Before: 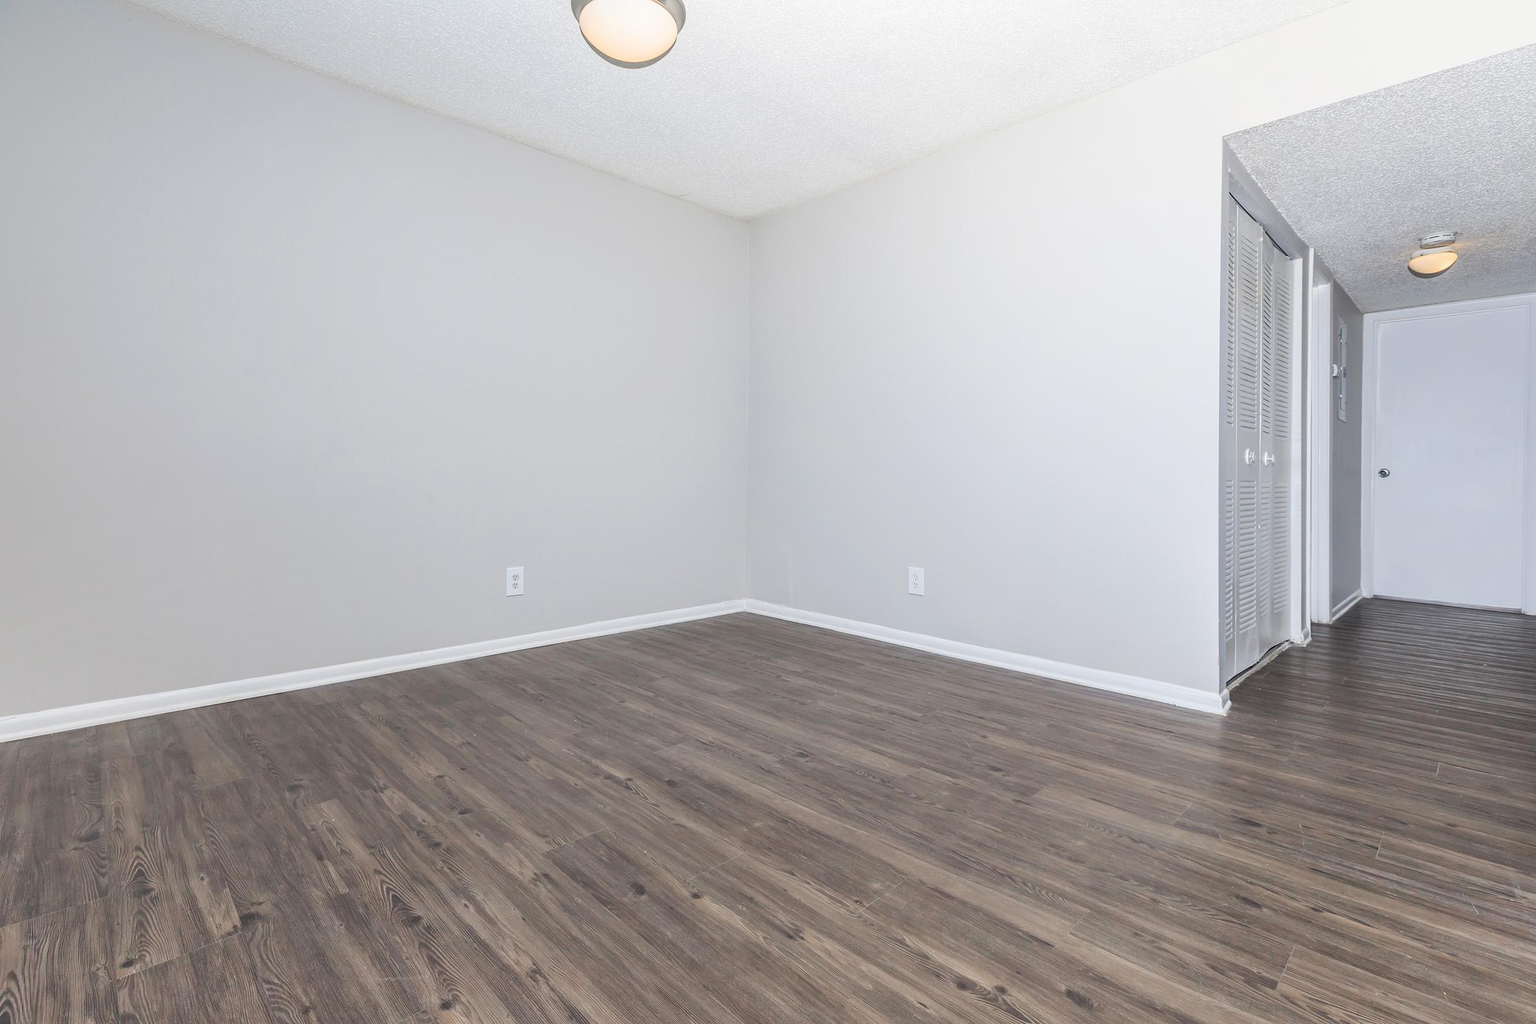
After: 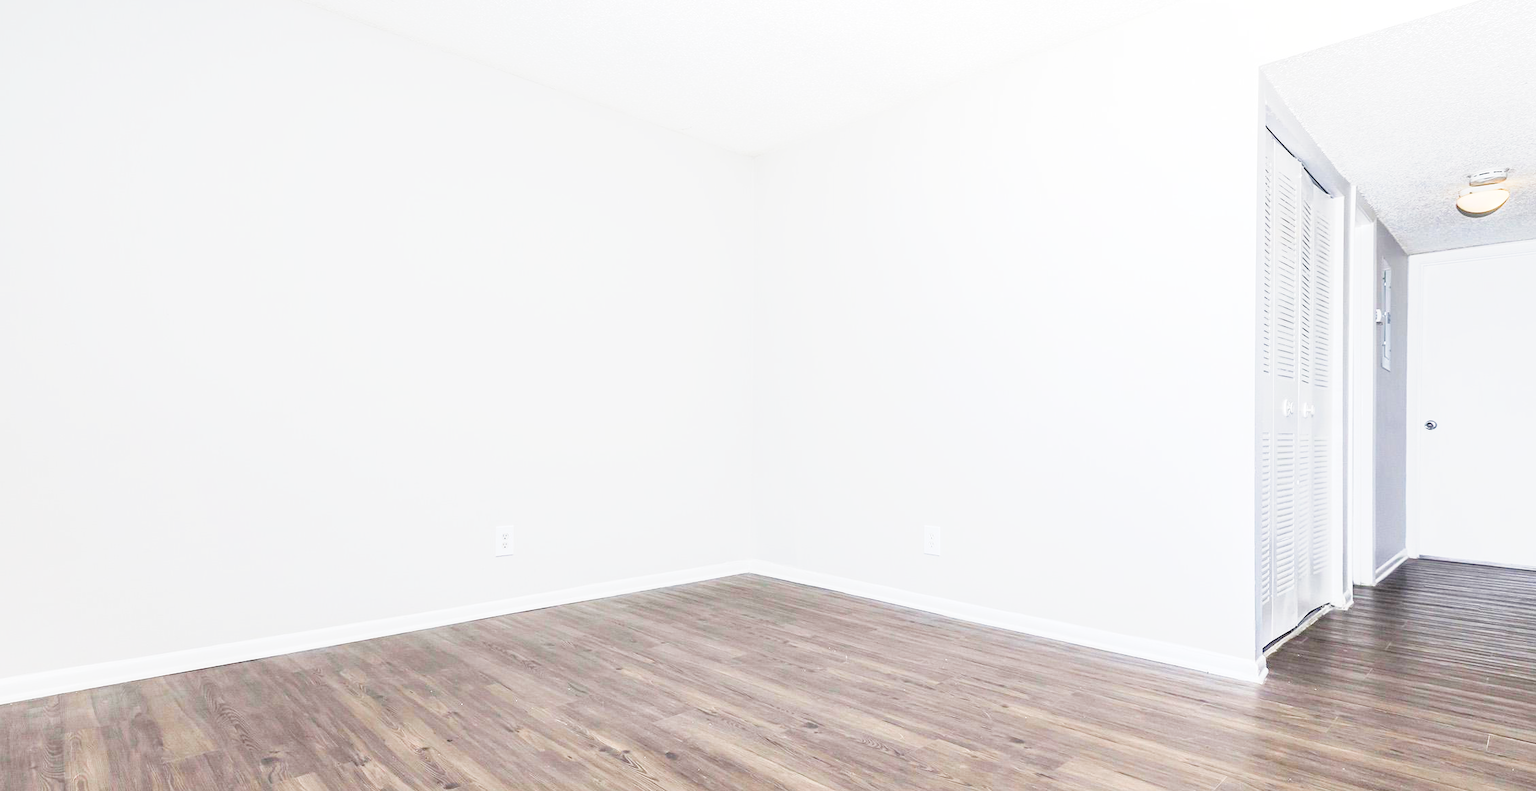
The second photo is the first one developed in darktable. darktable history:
crop: left 2.737%, top 7.287%, right 3.421%, bottom 20.179%
color balance rgb: linear chroma grading › shadows 32%, linear chroma grading › global chroma -2%, linear chroma grading › mid-tones 4%, perceptual saturation grading › global saturation -2%, perceptual saturation grading › highlights -8%, perceptual saturation grading › mid-tones 8%, perceptual saturation grading › shadows 4%, perceptual brilliance grading › highlights 8%, perceptual brilliance grading › mid-tones 4%, perceptual brilliance grading › shadows 2%, global vibrance 16%, saturation formula JzAzBz (2021)
tone curve: curves: ch0 [(0, 0) (0.003, 0.037) (0.011, 0.061) (0.025, 0.104) (0.044, 0.145) (0.069, 0.145) (0.1, 0.127) (0.136, 0.175) (0.177, 0.207) (0.224, 0.252) (0.277, 0.341) (0.335, 0.446) (0.399, 0.554) (0.468, 0.658) (0.543, 0.757) (0.623, 0.843) (0.709, 0.919) (0.801, 0.958) (0.898, 0.975) (1, 1)], preserve colors none
